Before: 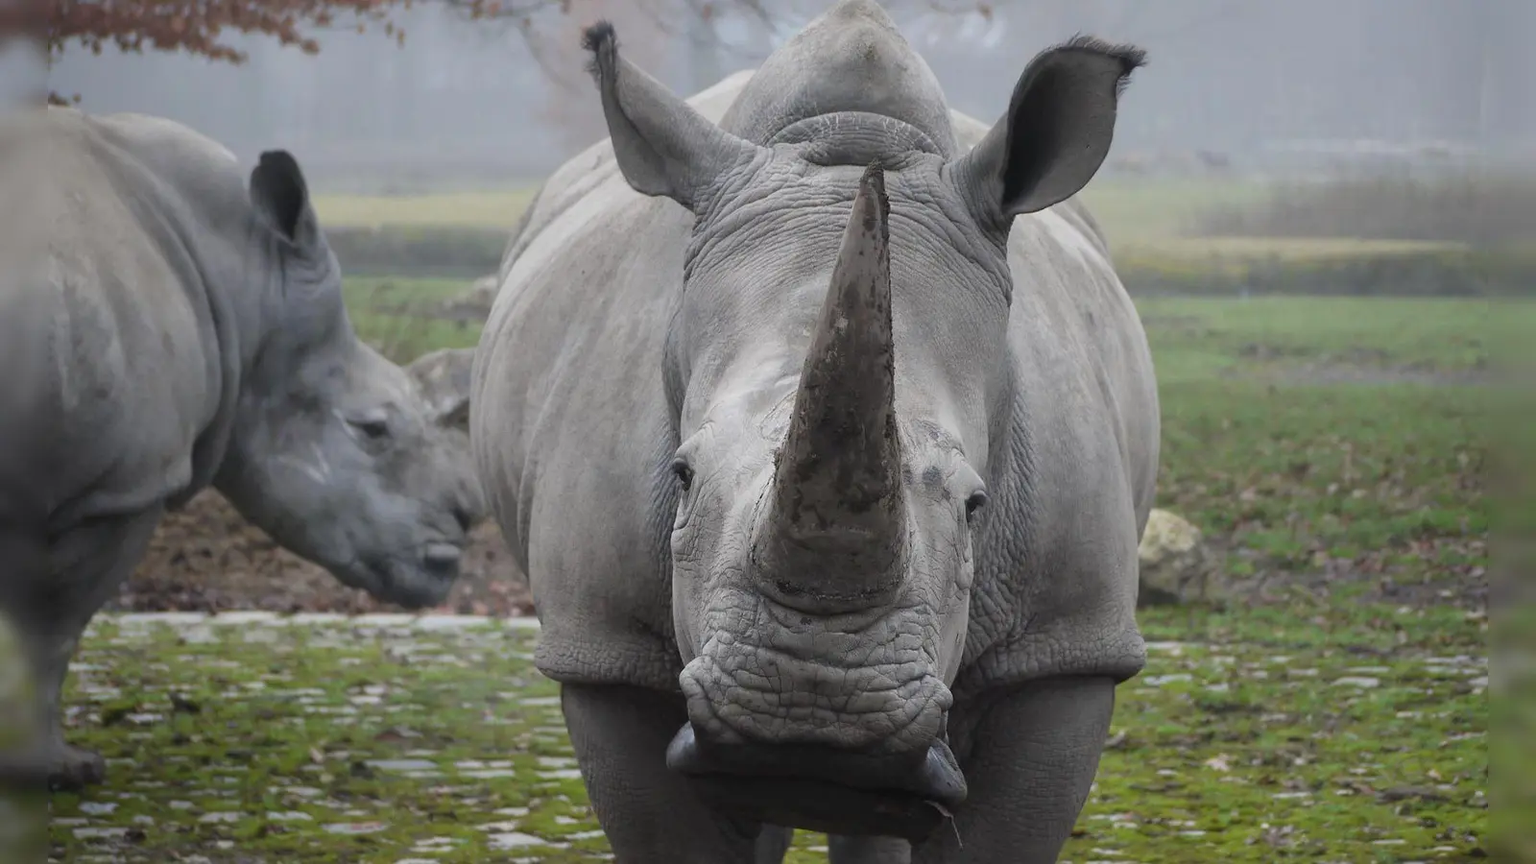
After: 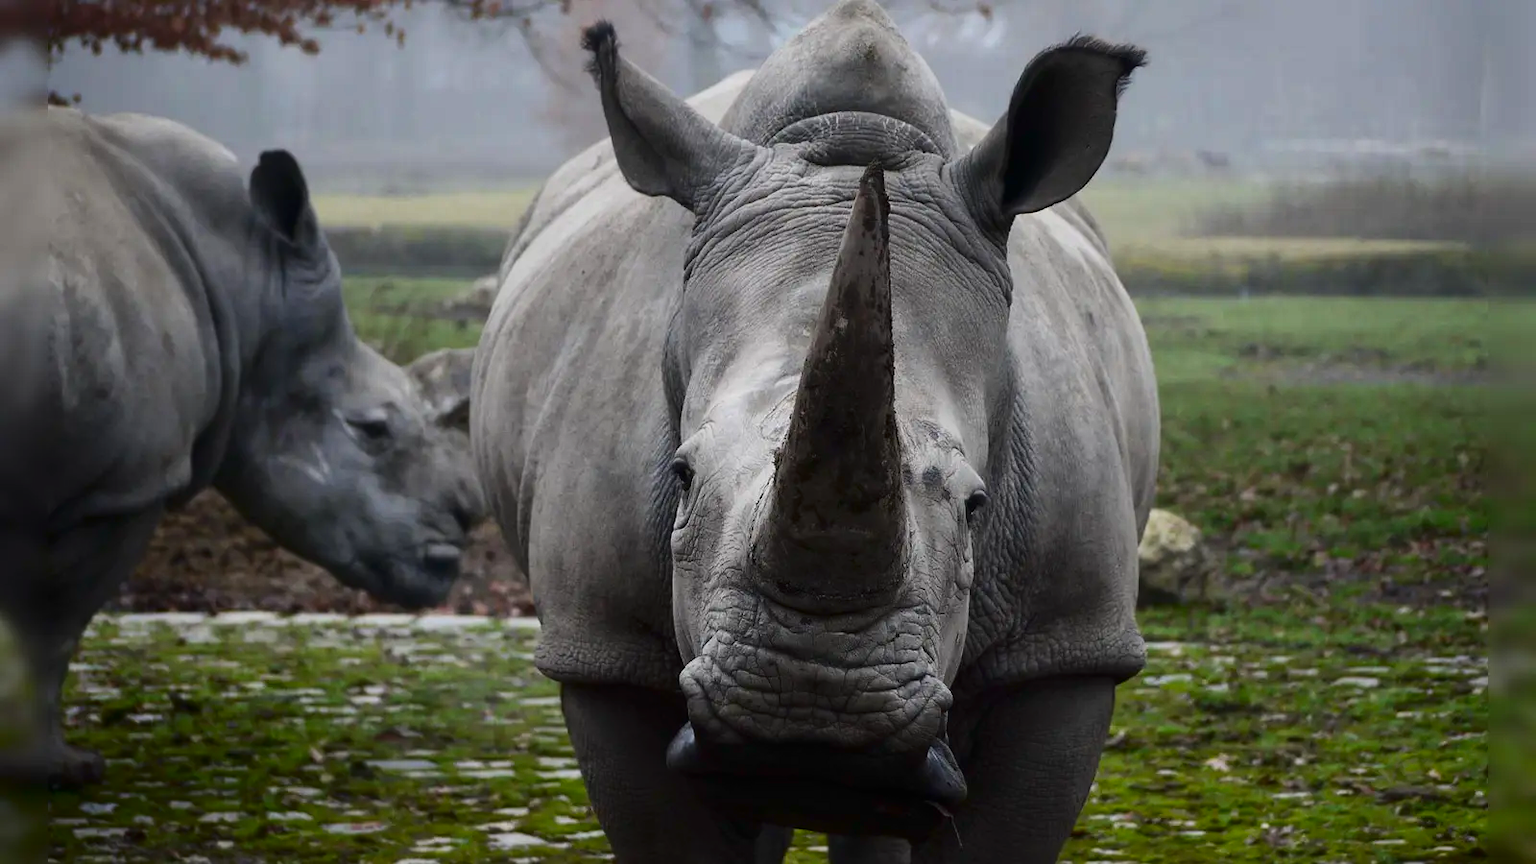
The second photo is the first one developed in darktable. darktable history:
contrast brightness saturation: contrast 0.219, brightness -0.188, saturation 0.237
